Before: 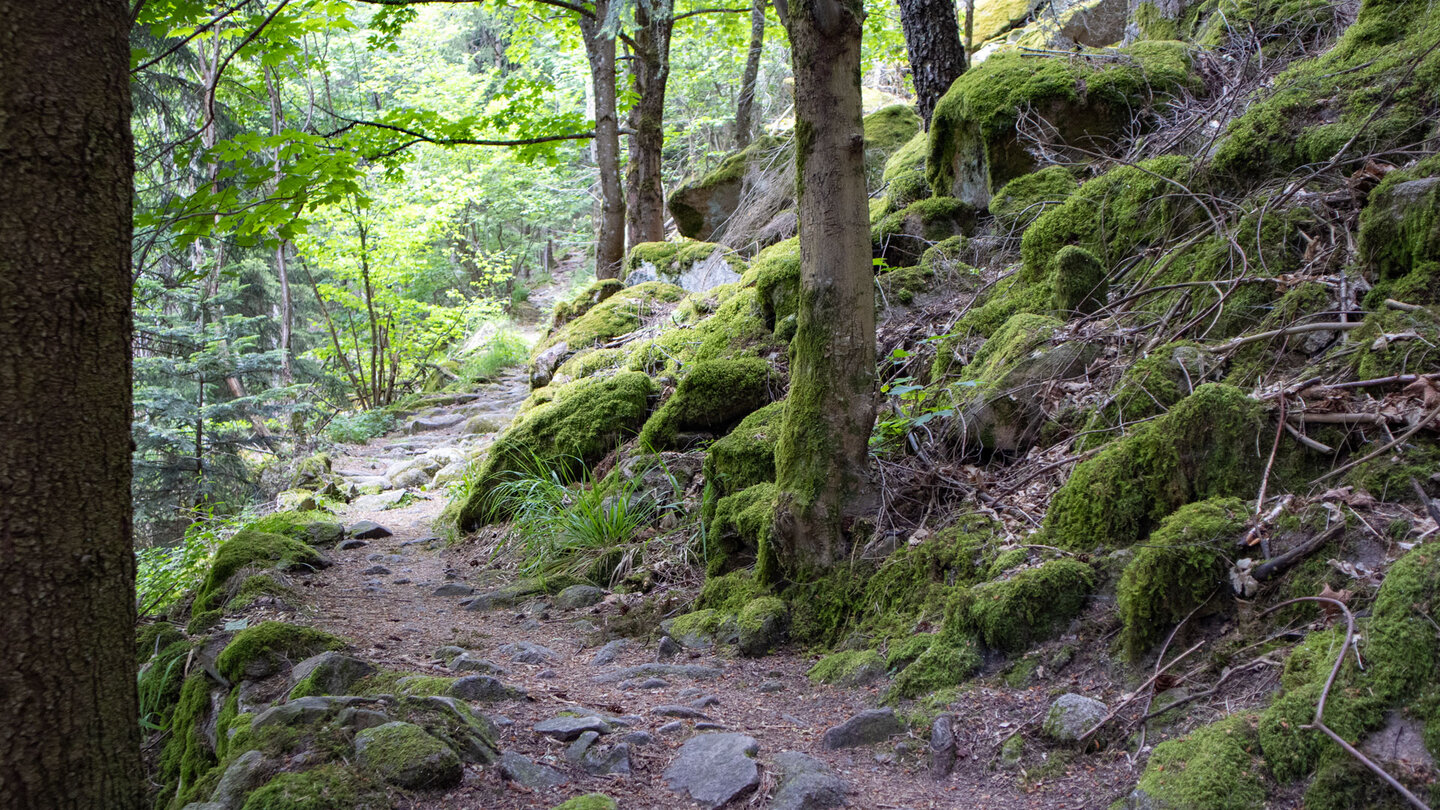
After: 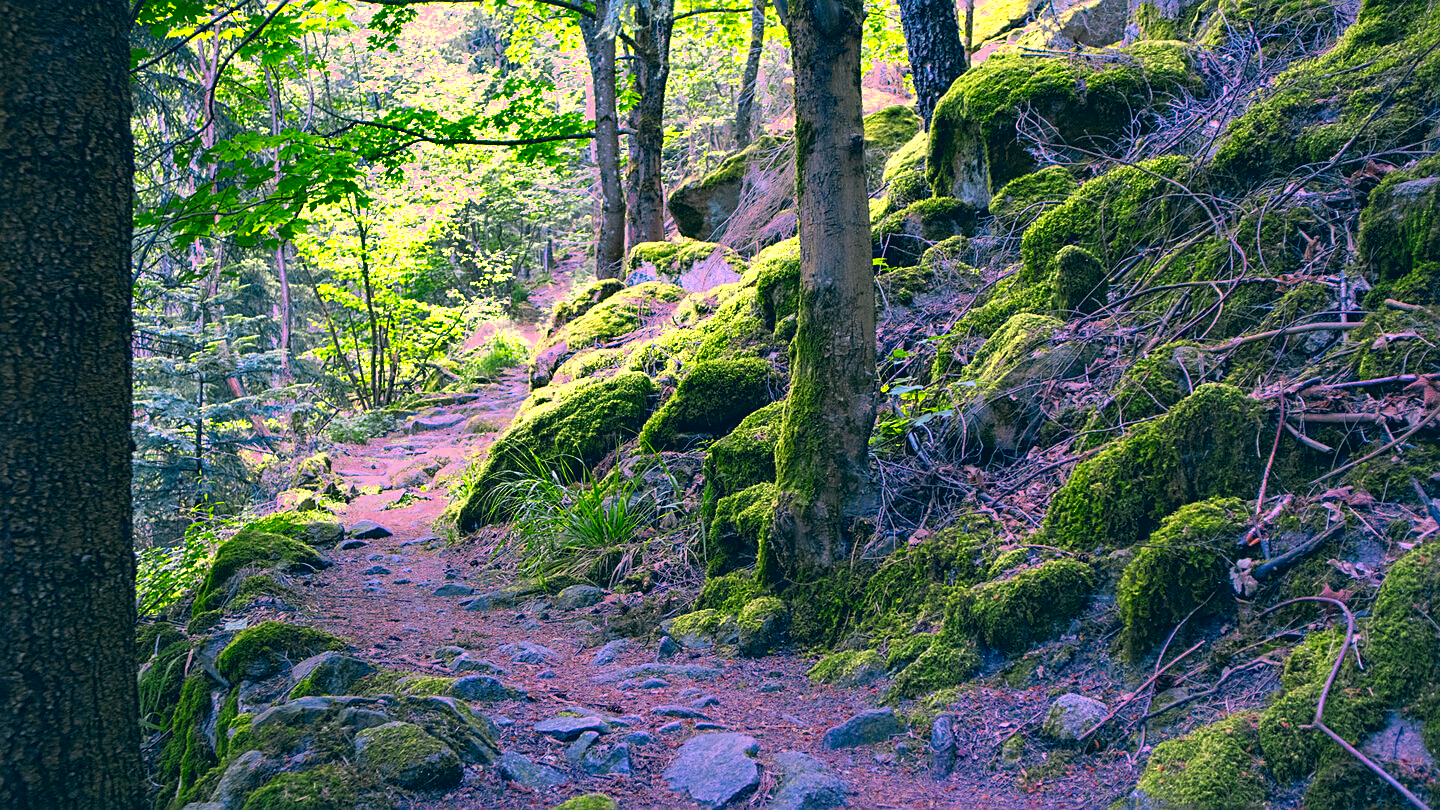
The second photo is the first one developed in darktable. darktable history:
shadows and highlights: shadows 21.05, highlights -82.25, soften with gaussian
color calibration: illuminant same as pipeline (D50), x 0.346, y 0.358, temperature 4971.96 K
color correction: highlights a* 16.5, highlights b* 0.278, shadows a* -15.25, shadows b* -13.84, saturation 1.56
color zones: curves: ch0 [(0.004, 0.305) (0.261, 0.623) (0.389, 0.399) (0.708, 0.571) (0.947, 0.34)]; ch1 [(0.025, 0.645) (0.229, 0.584) (0.326, 0.551) (0.484, 0.262) (0.757, 0.643)]
sharpen: on, module defaults
